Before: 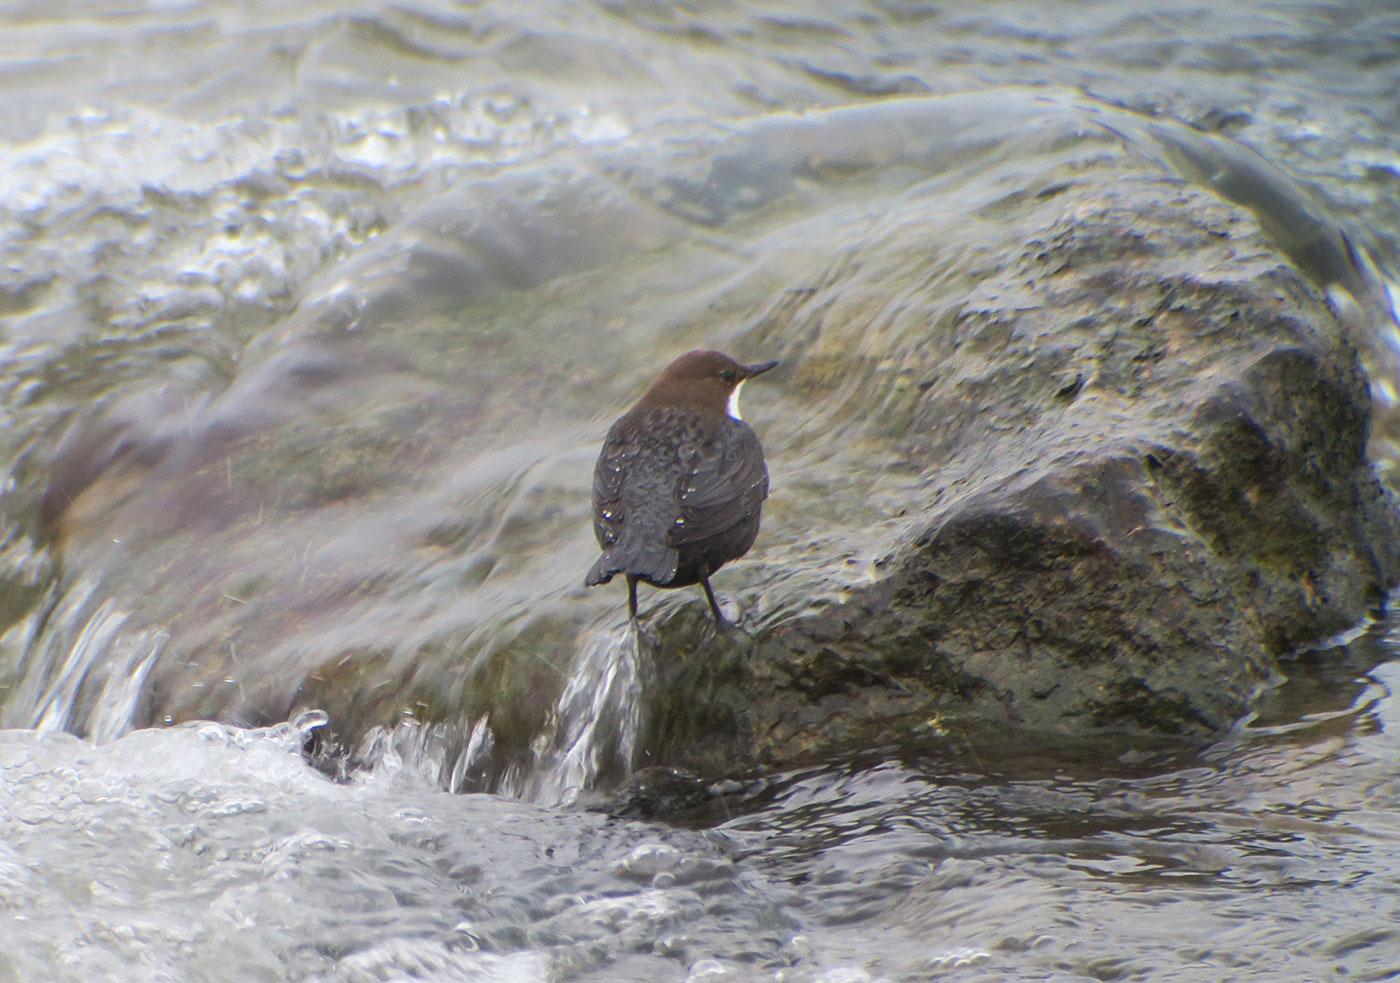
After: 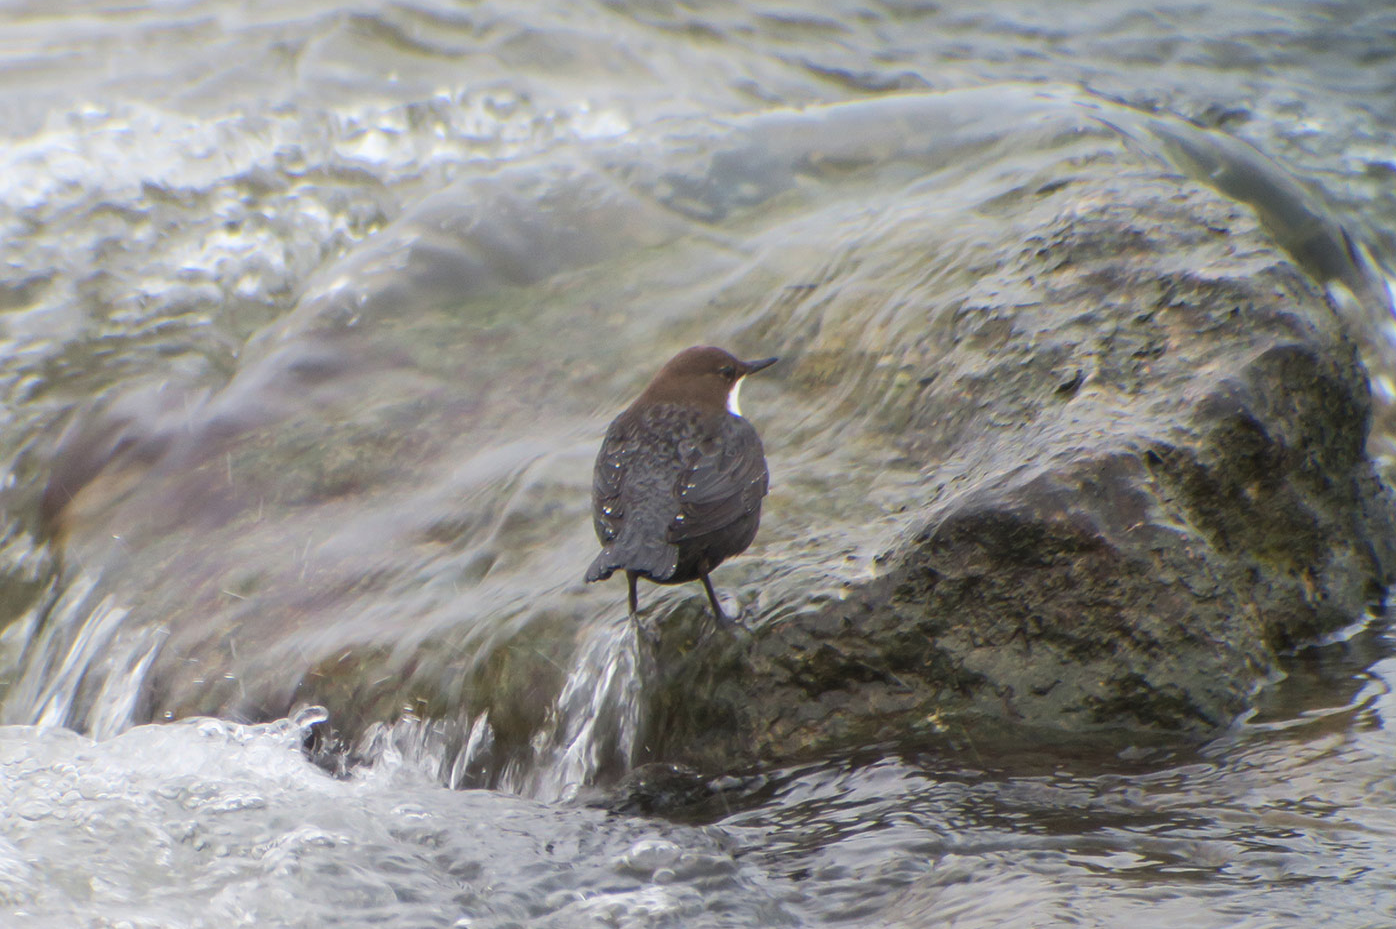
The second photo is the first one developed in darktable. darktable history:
crop: top 0.448%, right 0.264%, bottom 5.045%
soften: size 10%, saturation 50%, brightness 0.2 EV, mix 10%
